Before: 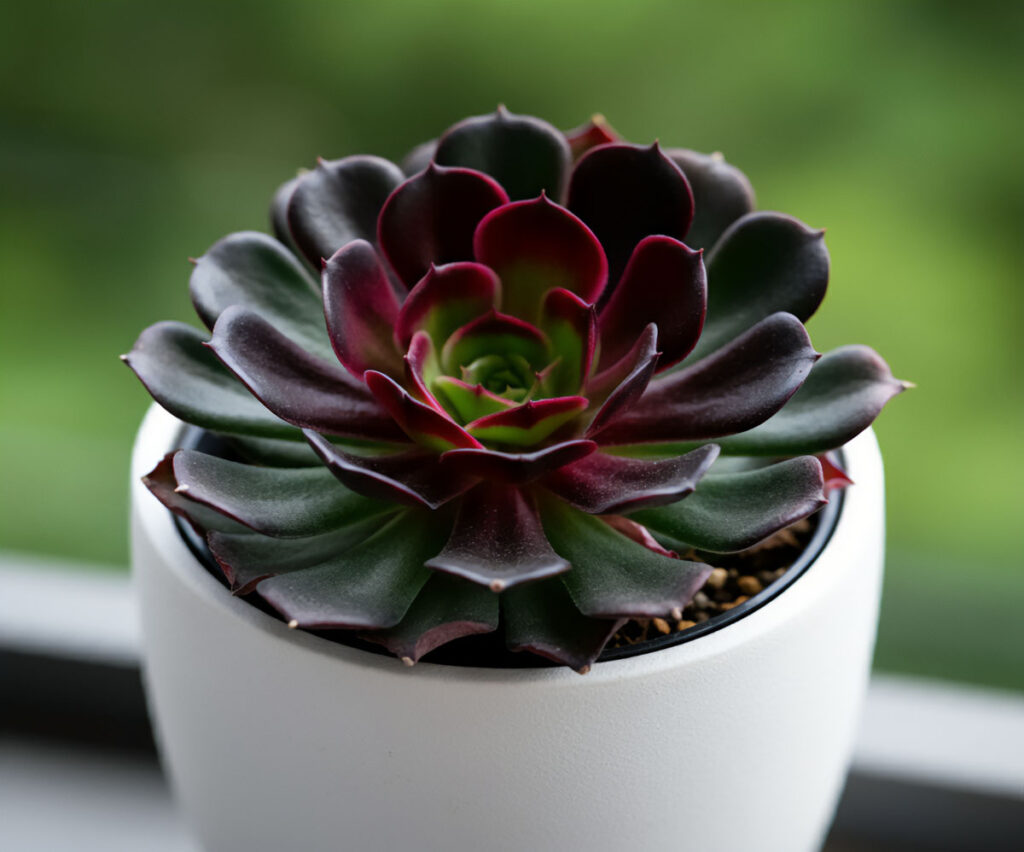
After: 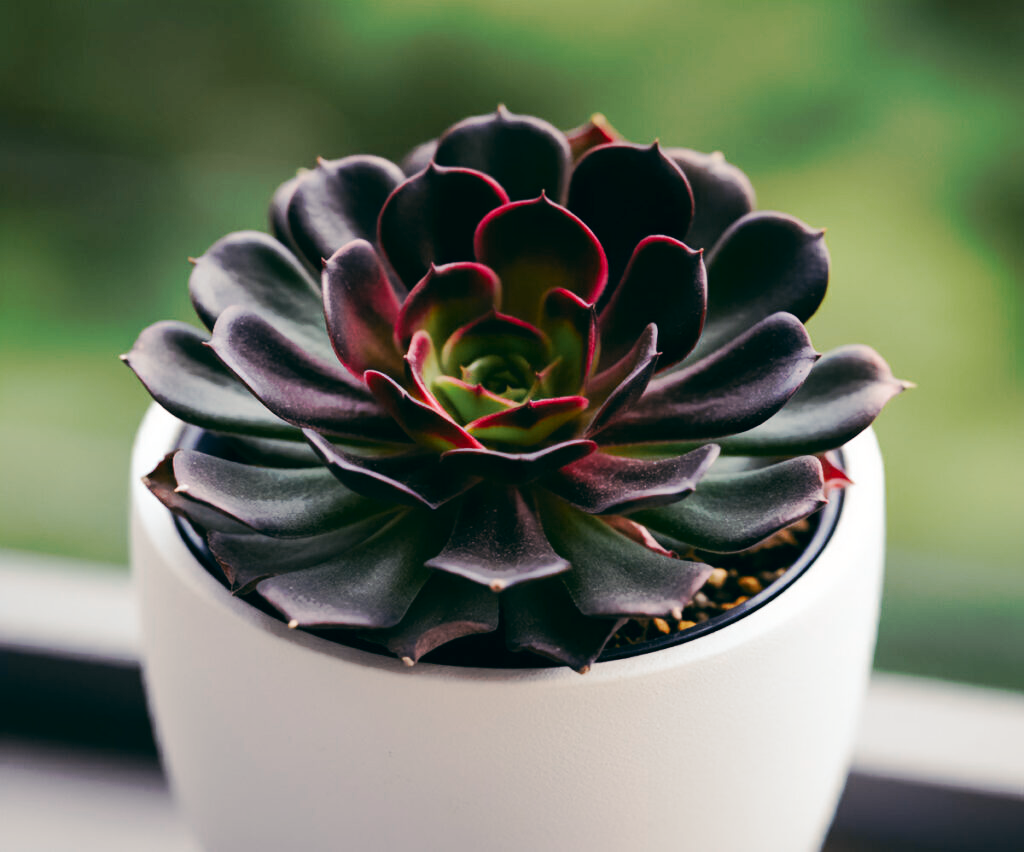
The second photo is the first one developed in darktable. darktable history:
tone curve: curves: ch0 [(0, 0) (0.003, 0.003) (0.011, 0.011) (0.025, 0.024) (0.044, 0.043) (0.069, 0.067) (0.1, 0.096) (0.136, 0.131) (0.177, 0.171) (0.224, 0.216) (0.277, 0.267) (0.335, 0.323) (0.399, 0.385) (0.468, 0.452) (0.543, 0.562) (0.623, 0.639) (0.709, 0.721) (0.801, 0.809) (0.898, 0.902) (1, 1)], preserve colors none
color look up table: target L [92.51, 88.86, 84.51, 86.82, 64.6, 68.72, 58.14, 68.06, 48.84, 45.17, 13.6, 6.159, 200, 100, 94.03, 82.48, 84.22, 80.24, 75.91, 67.38, 64.42, 62.35, 46.29, 39.95, 33.91, 27.09, 6.286, 82.55, 70.42, 91.79, 85.79, 83.87, 70.52, 74.73, 67.65, 44.81, 63.12, 53.01, 28.67, 32.42, 20.04, 30.23, 6.868, 72.61, 71, 71.01, 45.36, 45.48, 35.98], target a [-9.29, -23.23, -22.82, -2.752, -42.78, -14.2, -31.72, -1.595, -28.75, -20.36, -17.97, -9.876, 0, 0, 1.584, 16.63, 20.15, 17.83, 32.33, 52.11, 7.579, 26.66, 71.4, 21.84, 57.74, 46.01, 3.363, 5.279, 7.921, 11.26, 20.32, 28.17, 24.32, 27.63, 54.82, 41.87, 50.4, 28.46, 3.343, 55.09, 25.96, 59.42, 15.44, -39.61, -25.01, -33.65, 10.46, -25.7, 0.777], target b [27.37, 5.792, 16.25, 67.01, 27.2, 9.919, 31.68, 68.62, 8.16, 17.16, 7.89, 4.427, 0, 0, 19.1, 32.96, 12.28, 77.93, 30.34, 25.3, 14.89, 54.17, 61.55, 41.85, 18.26, 38.59, 5.35, 2.483, -31.17, 1.543, -3.509, -8.893, 3.09, -2.13, -0.314, -55.27, -19.4, -12.51, -3.449, -11.3, -58.38, -60.14, -34.57, -5.149, -24.24, -26.54, -65.67, -13.87, -46.54], num patches 49
